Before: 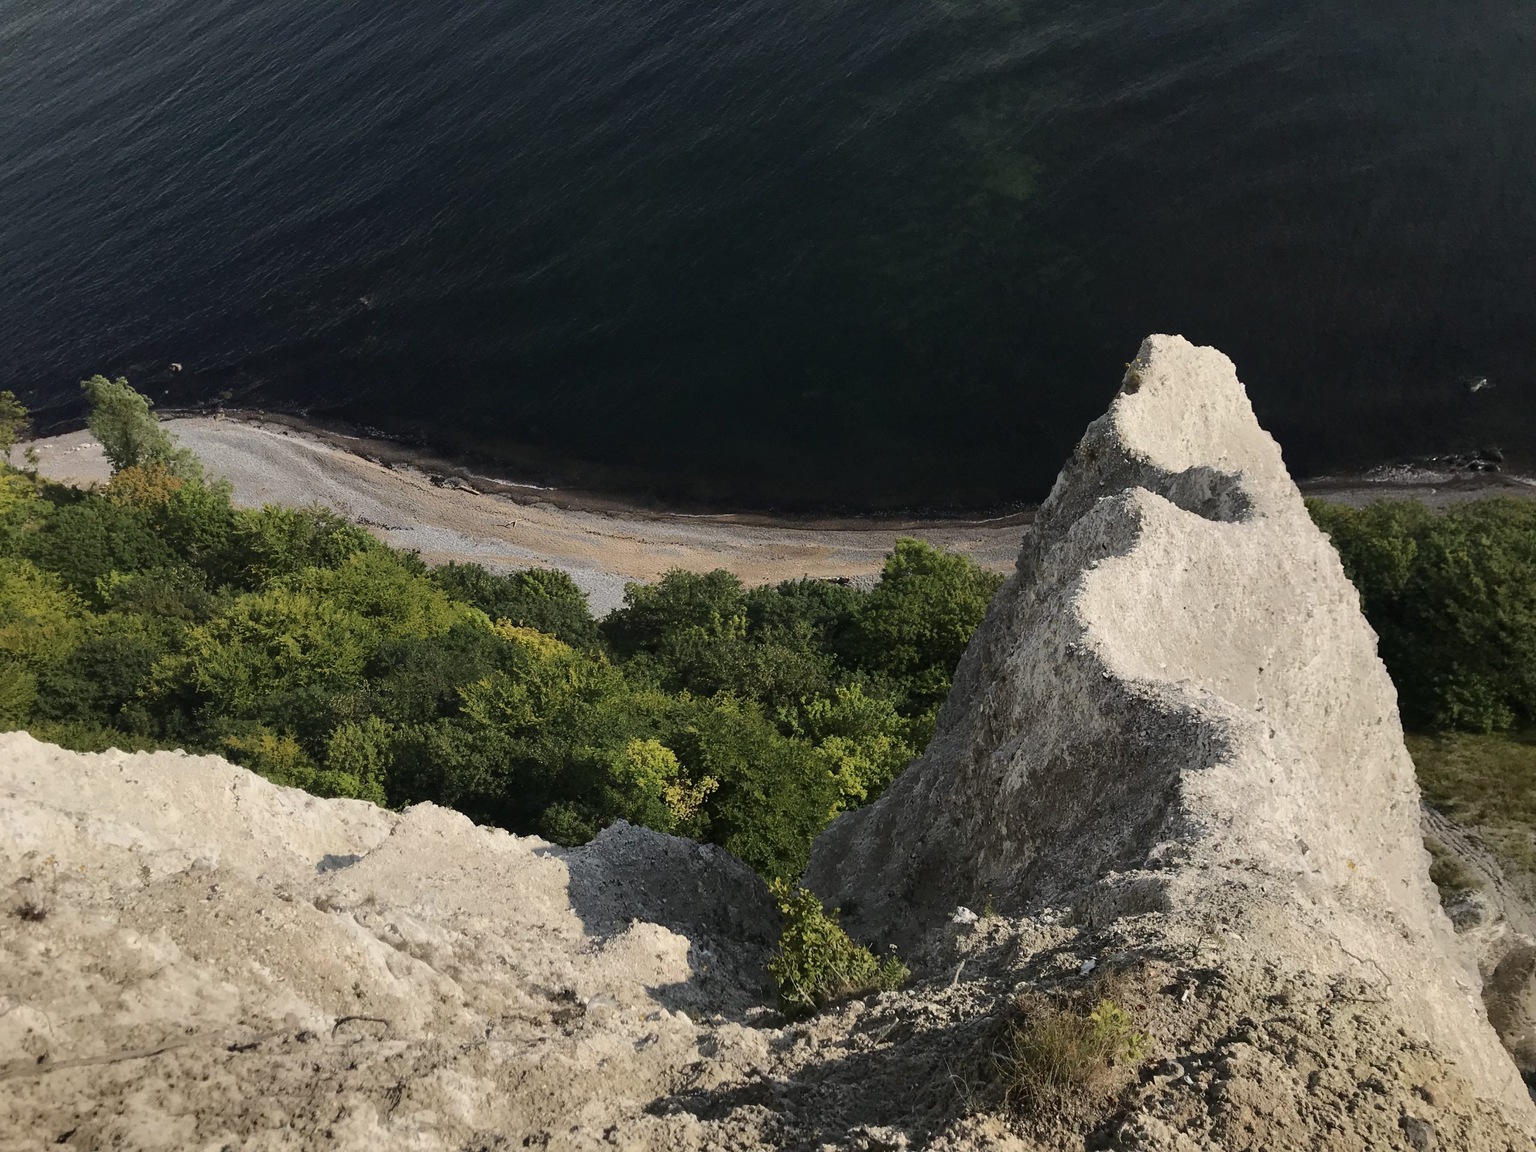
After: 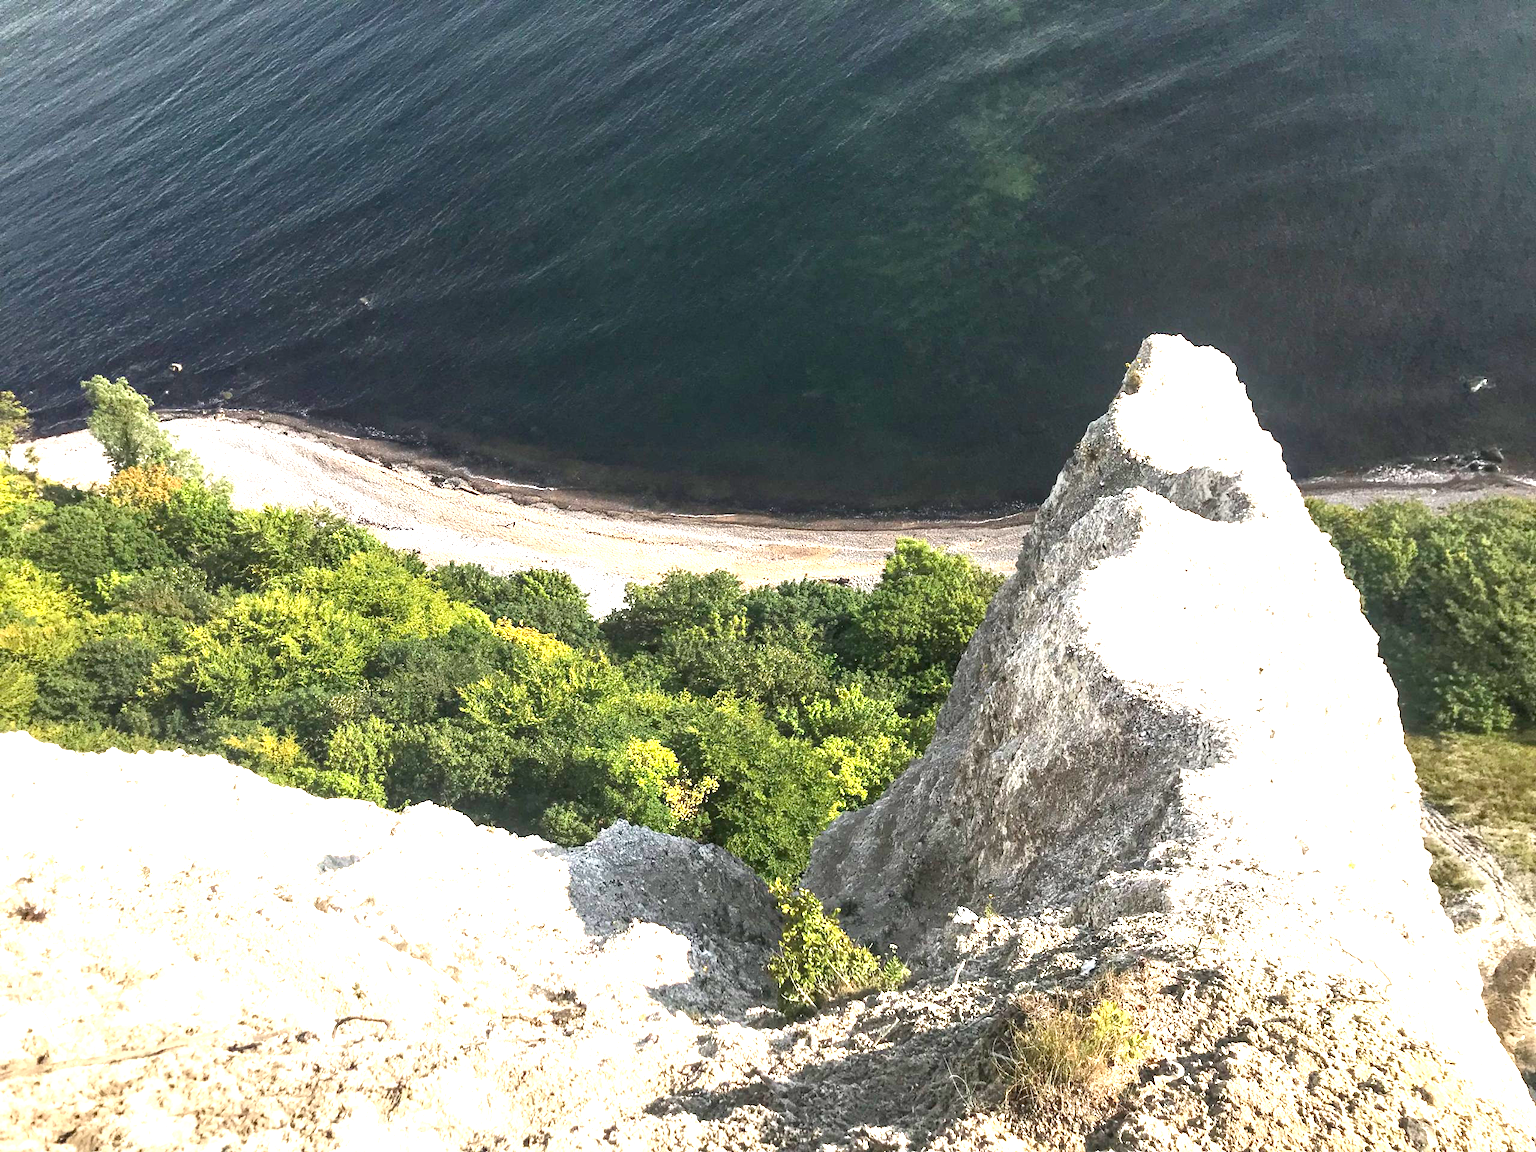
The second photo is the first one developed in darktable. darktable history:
exposure: exposure 2.04 EV, compensate highlight preservation false
local contrast: on, module defaults
